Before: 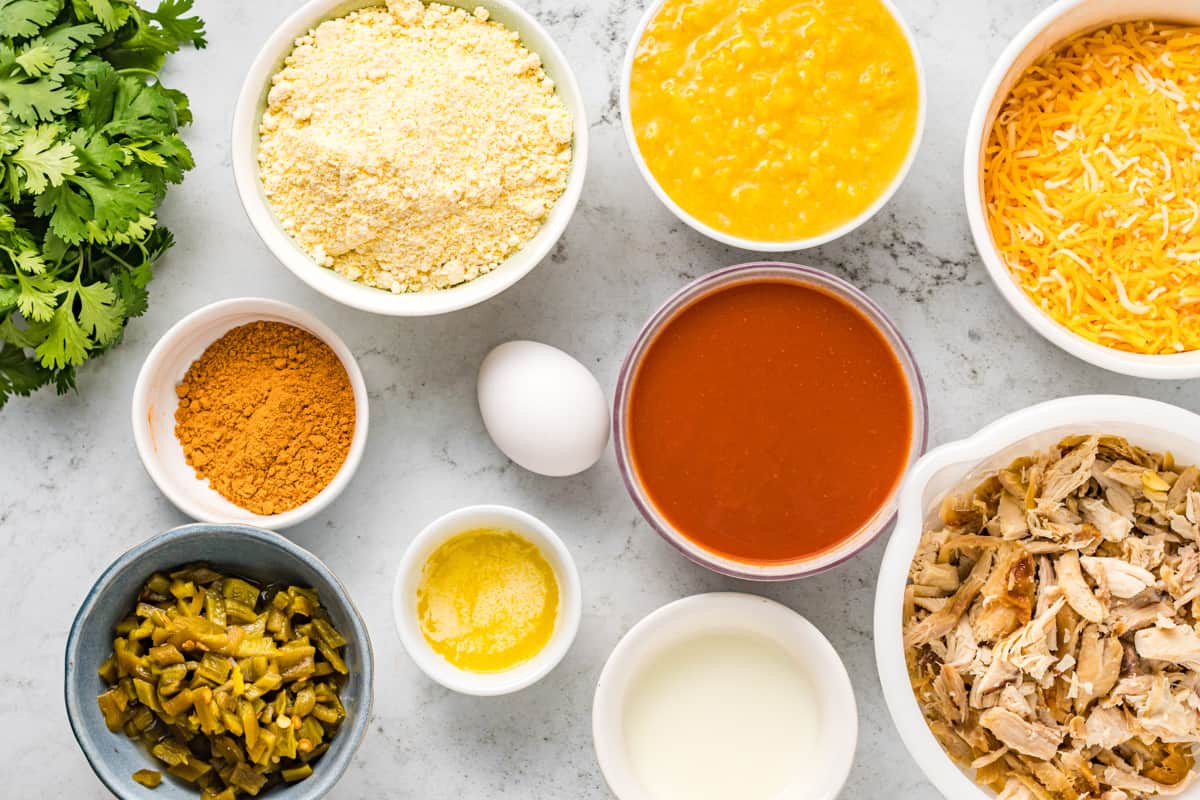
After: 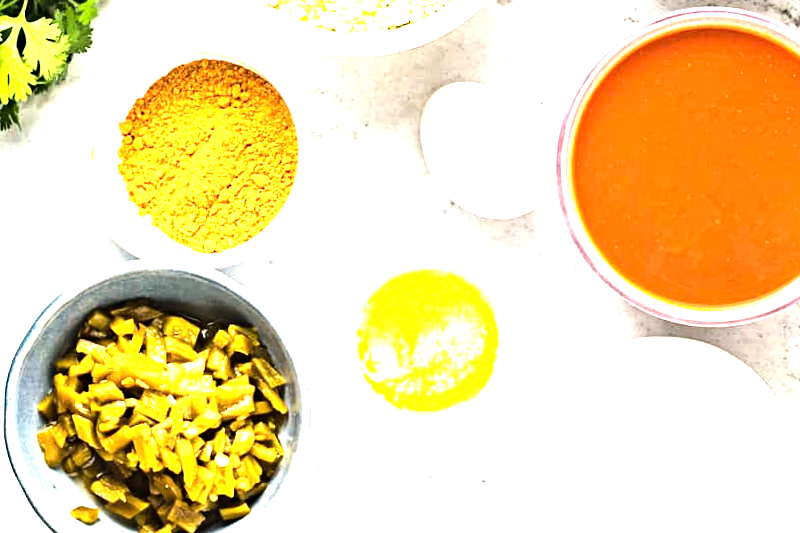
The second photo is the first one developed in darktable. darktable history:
crop and rotate: angle -0.82°, left 3.85%, top 31.828%, right 27.992%
exposure: exposure 1.2 EV, compensate highlight preservation false
tone equalizer: -8 EV -1.08 EV, -7 EV -1.01 EV, -6 EV -0.867 EV, -5 EV -0.578 EV, -3 EV 0.578 EV, -2 EV 0.867 EV, -1 EV 1.01 EV, +0 EV 1.08 EV, edges refinement/feathering 500, mask exposure compensation -1.57 EV, preserve details no
